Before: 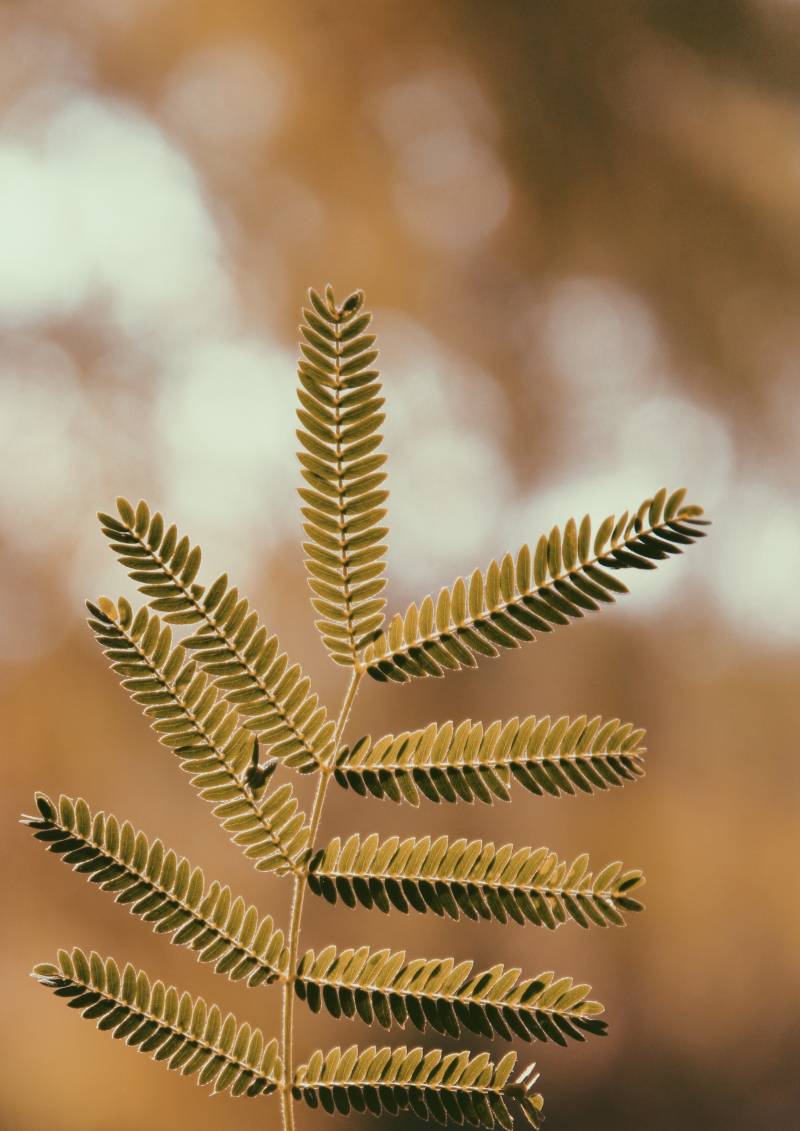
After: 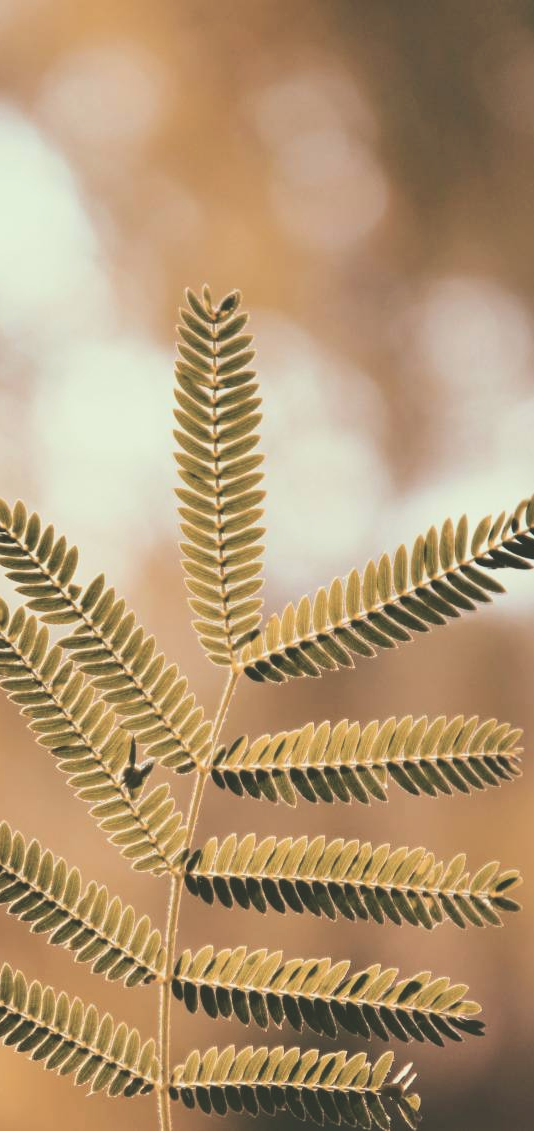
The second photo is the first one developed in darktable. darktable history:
crop: left 15.409%, right 17.811%
exposure: black level correction -0.022, exposure -0.039 EV, compensate highlight preservation false
tone curve: curves: ch0 [(0, 0) (0.004, 0.001) (0.133, 0.112) (0.325, 0.362) (0.832, 0.893) (1, 1)], color space Lab, independent channels, preserve colors none
